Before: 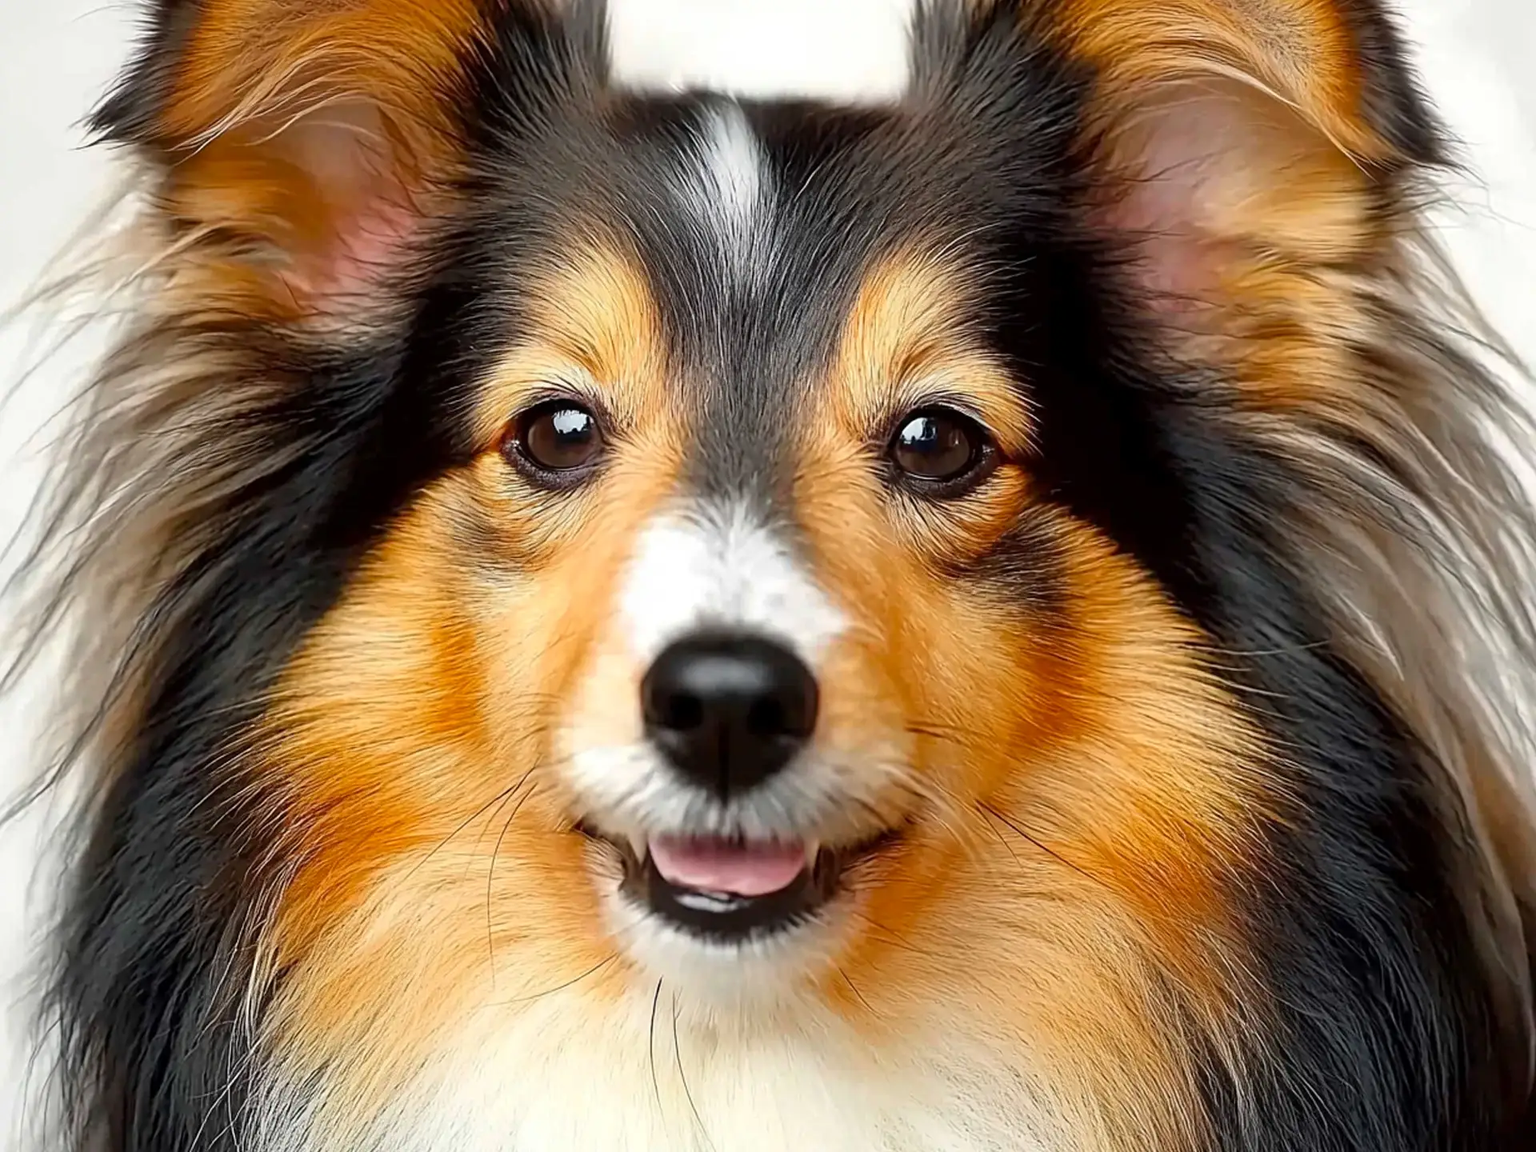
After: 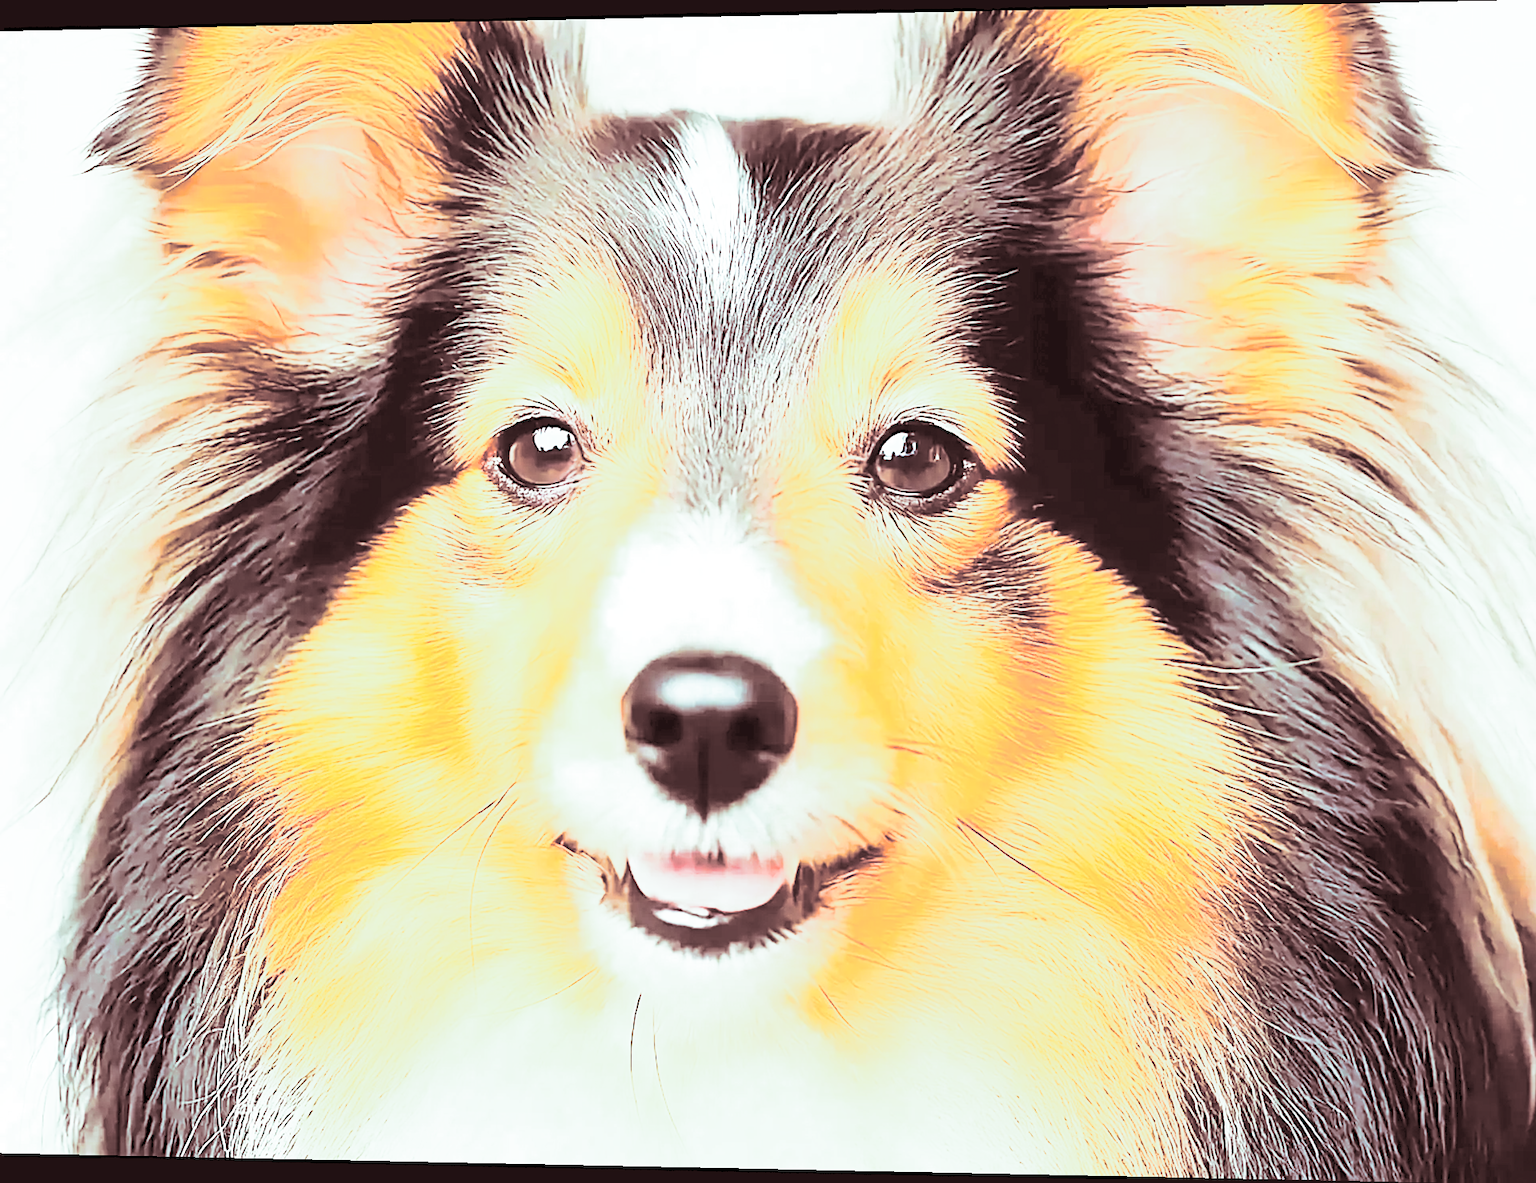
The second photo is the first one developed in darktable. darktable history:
exposure: black level correction 0, exposure 0.5 EV, compensate exposure bias true, compensate highlight preservation false
split-toning: shadows › saturation 0.3, highlights › hue 180°, highlights › saturation 0.3, compress 0%
rgb curve: curves: ch0 [(0, 0) (0.21, 0.15) (0.24, 0.21) (0.5, 0.75) (0.75, 0.96) (0.89, 0.99) (1, 1)]; ch1 [(0, 0.02) (0.21, 0.13) (0.25, 0.2) (0.5, 0.67) (0.75, 0.9) (0.89, 0.97) (1, 1)]; ch2 [(0, 0.02) (0.21, 0.13) (0.25, 0.2) (0.5, 0.67) (0.75, 0.9) (0.89, 0.97) (1, 1)], compensate middle gray true
rotate and perspective: lens shift (horizontal) -0.055, automatic cropping off
velvia: on, module defaults
contrast brightness saturation: brightness 1
base curve: curves: ch0 [(0, 0) (0.472, 0.508) (1, 1)]
sharpen: on, module defaults
